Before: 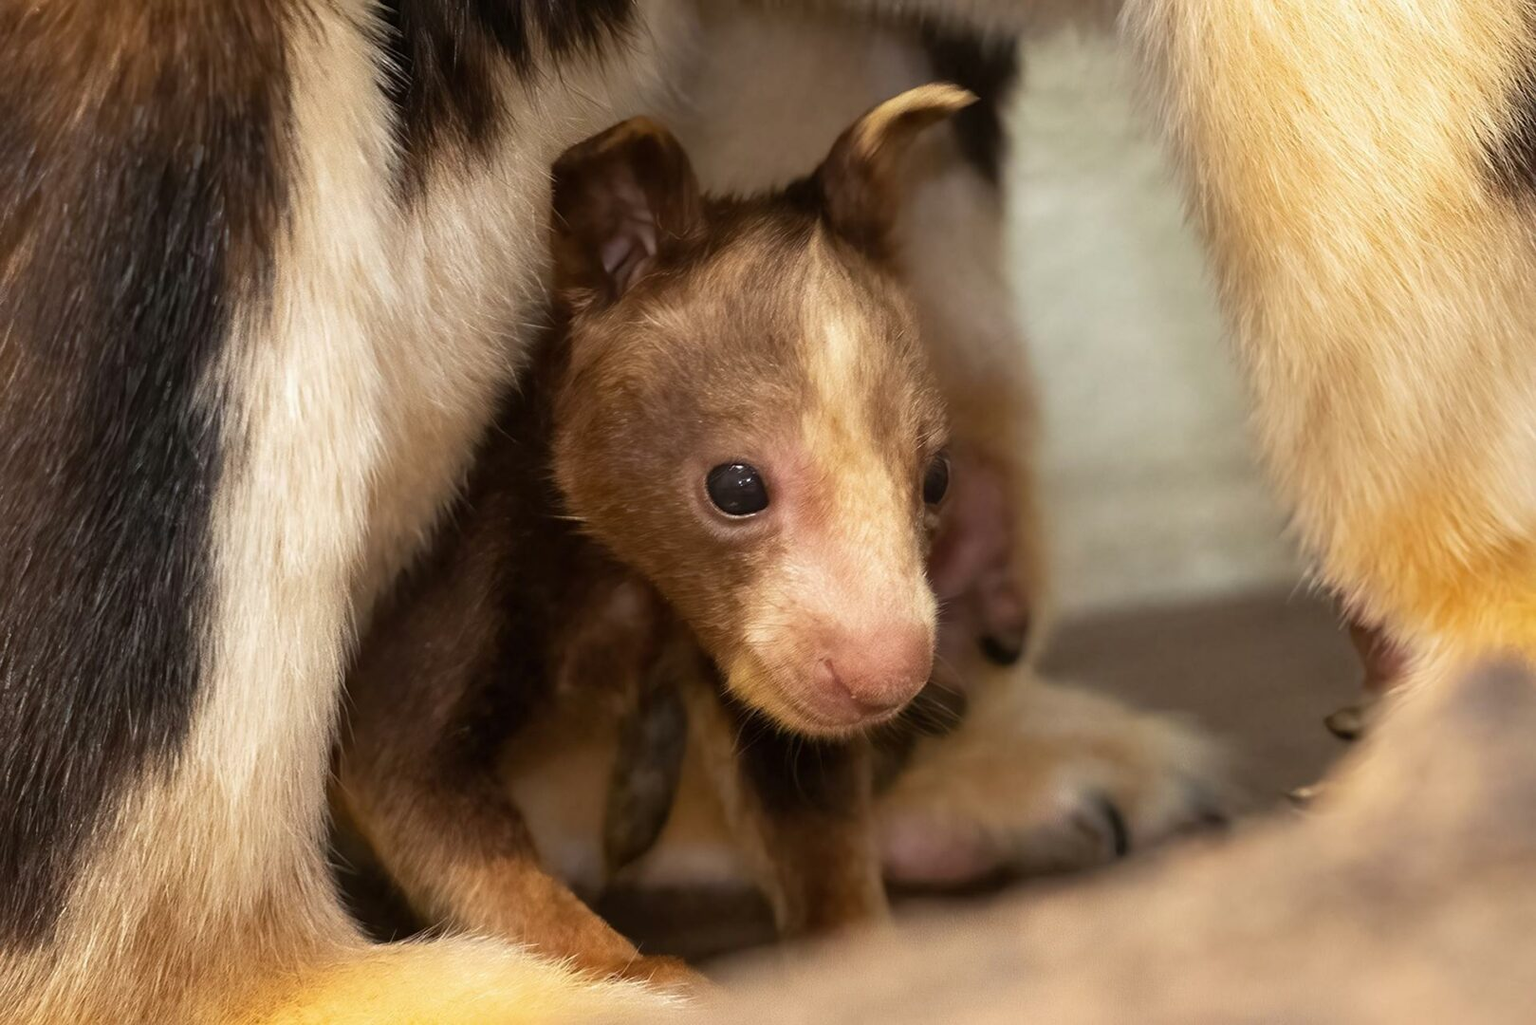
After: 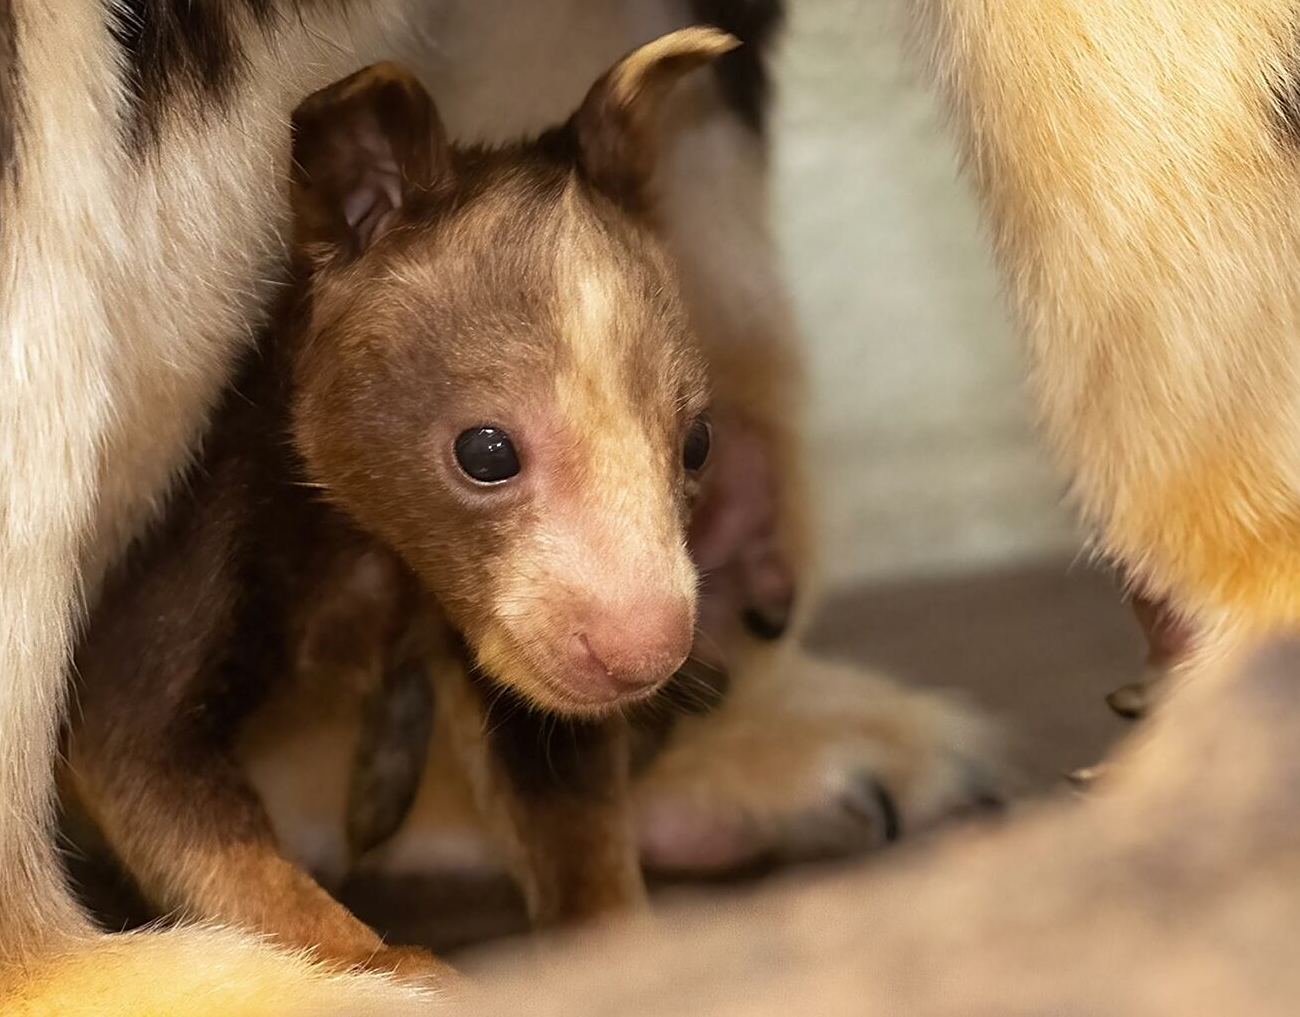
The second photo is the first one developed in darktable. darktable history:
crop and rotate: left 17.959%, top 5.771%, right 1.742%
white balance: red 1, blue 1
sharpen: on, module defaults
